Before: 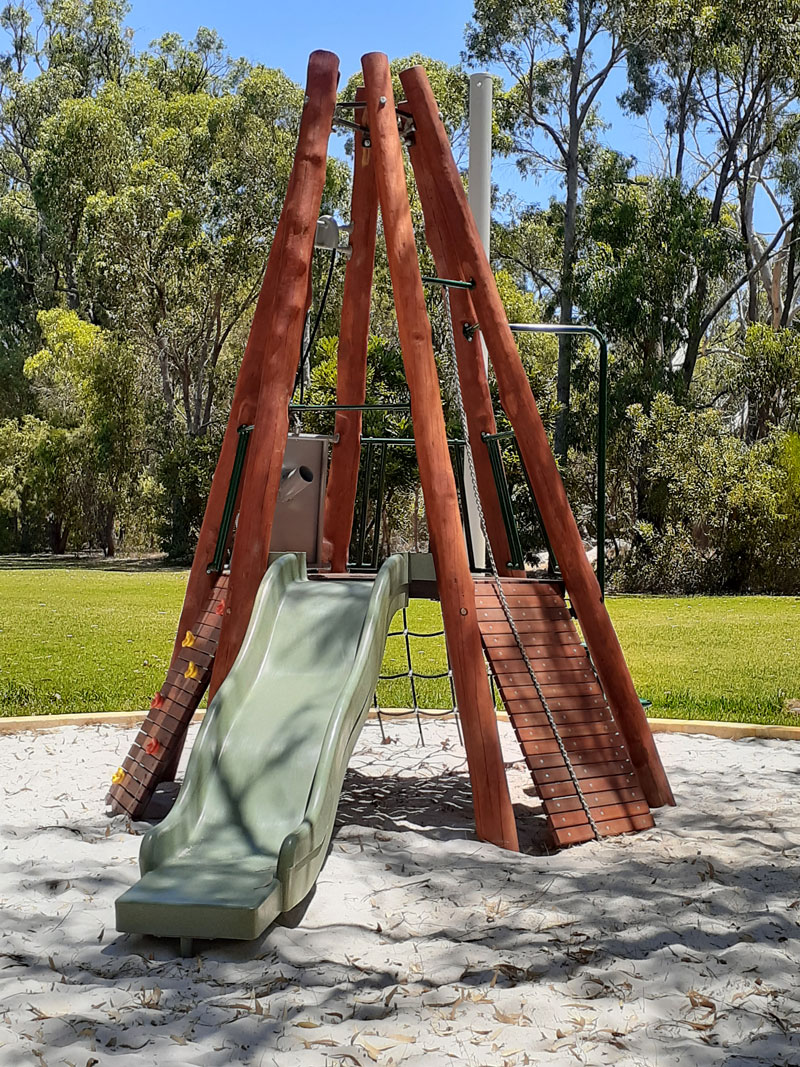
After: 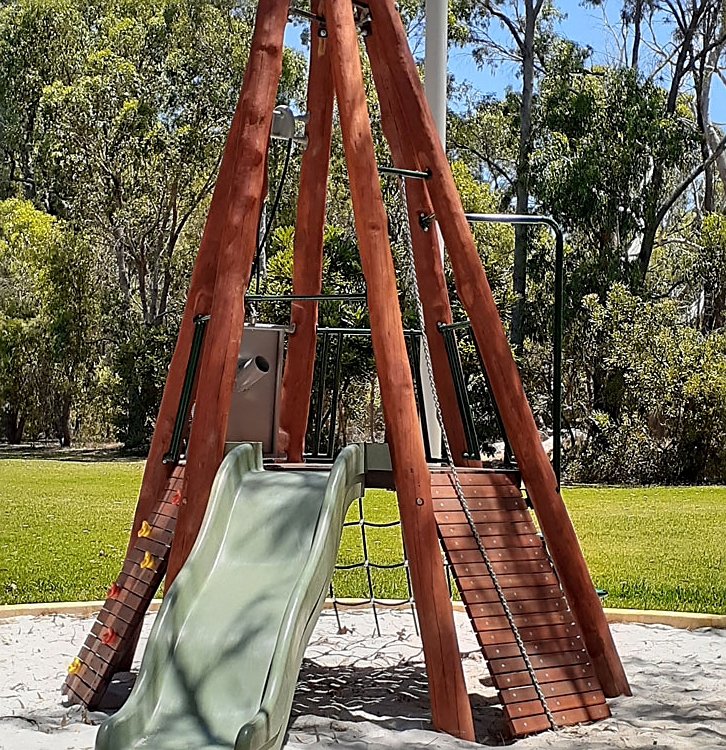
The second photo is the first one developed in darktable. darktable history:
sharpen: on, module defaults
crop: left 5.596%, top 10.314%, right 3.534%, bottom 19.395%
